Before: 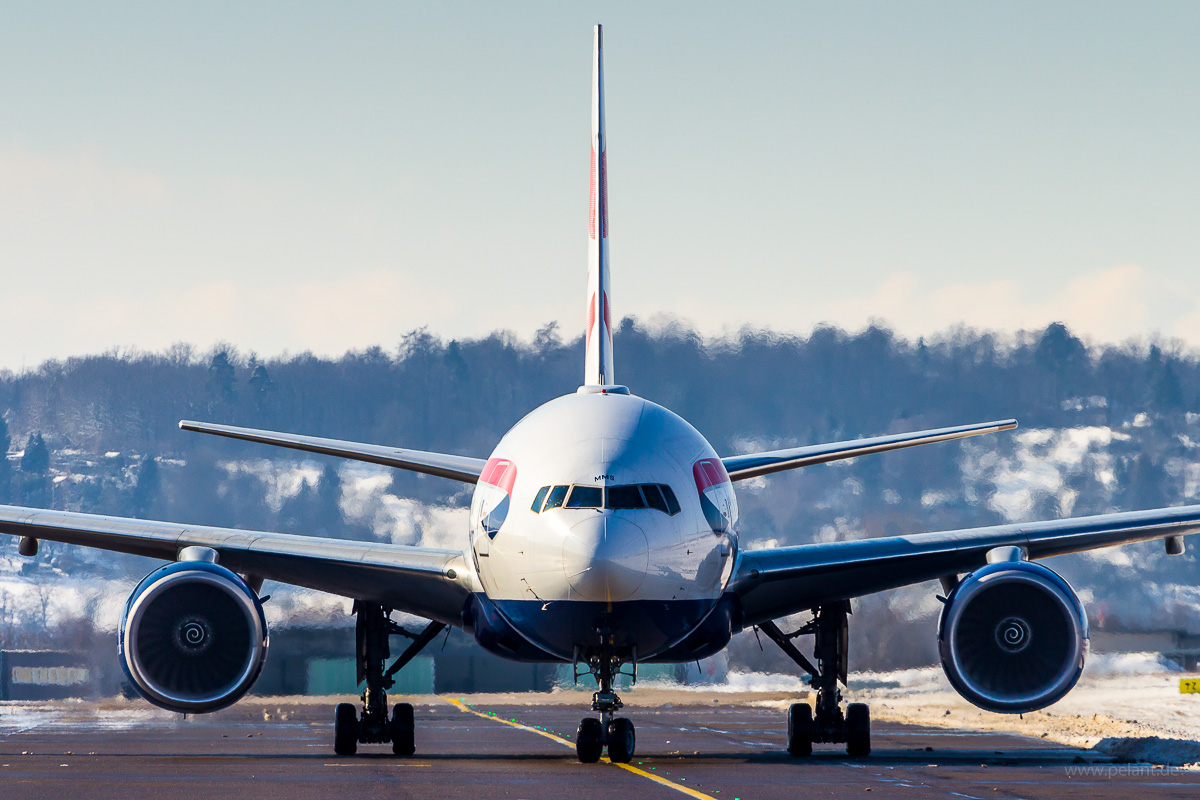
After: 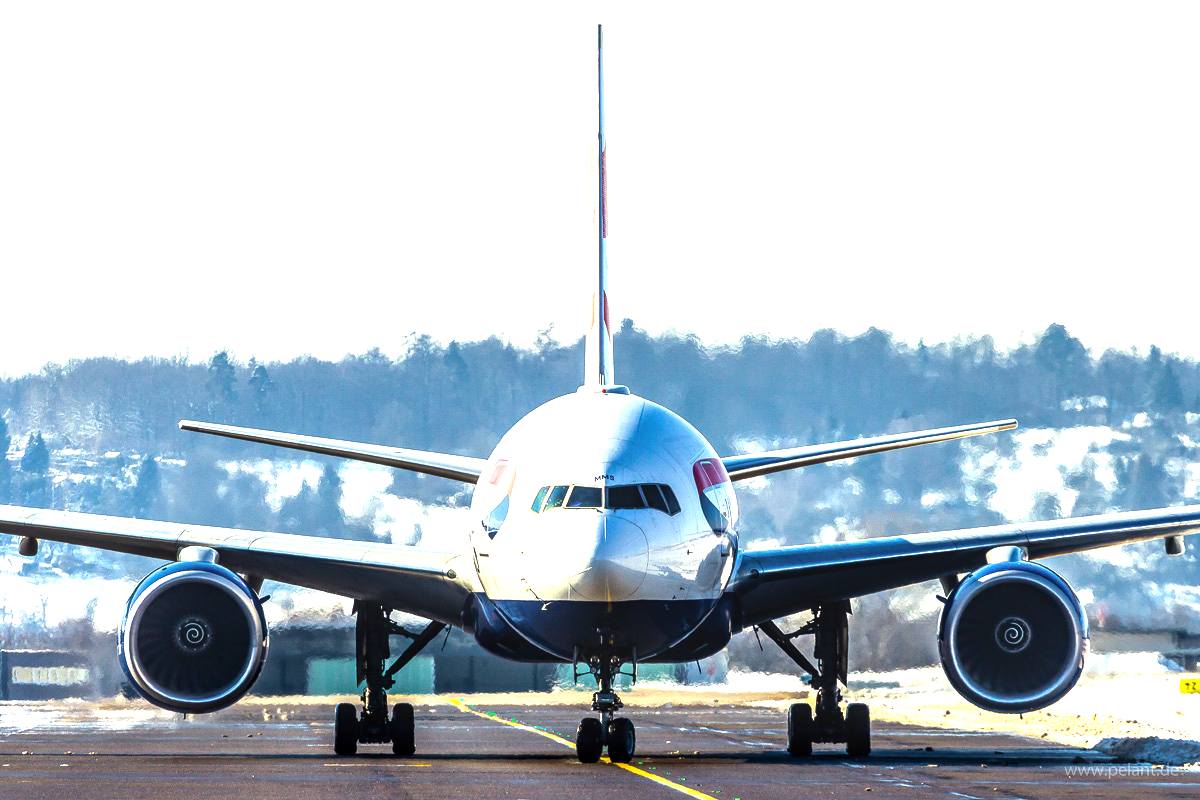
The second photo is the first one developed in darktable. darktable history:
tone equalizer: -8 EV -0.75 EV, -7 EV -0.7 EV, -6 EV -0.6 EV, -5 EV -0.4 EV, -3 EV 0.4 EV, -2 EV 0.6 EV, -1 EV 0.7 EV, +0 EV 0.75 EV, edges refinement/feathering 500, mask exposure compensation -1.57 EV, preserve details no
exposure: black level correction 0, exposure 0.7 EV, compensate exposure bias true, compensate highlight preservation false
color correction: highlights a* -5.94, highlights b* 11.19
local contrast: on, module defaults
